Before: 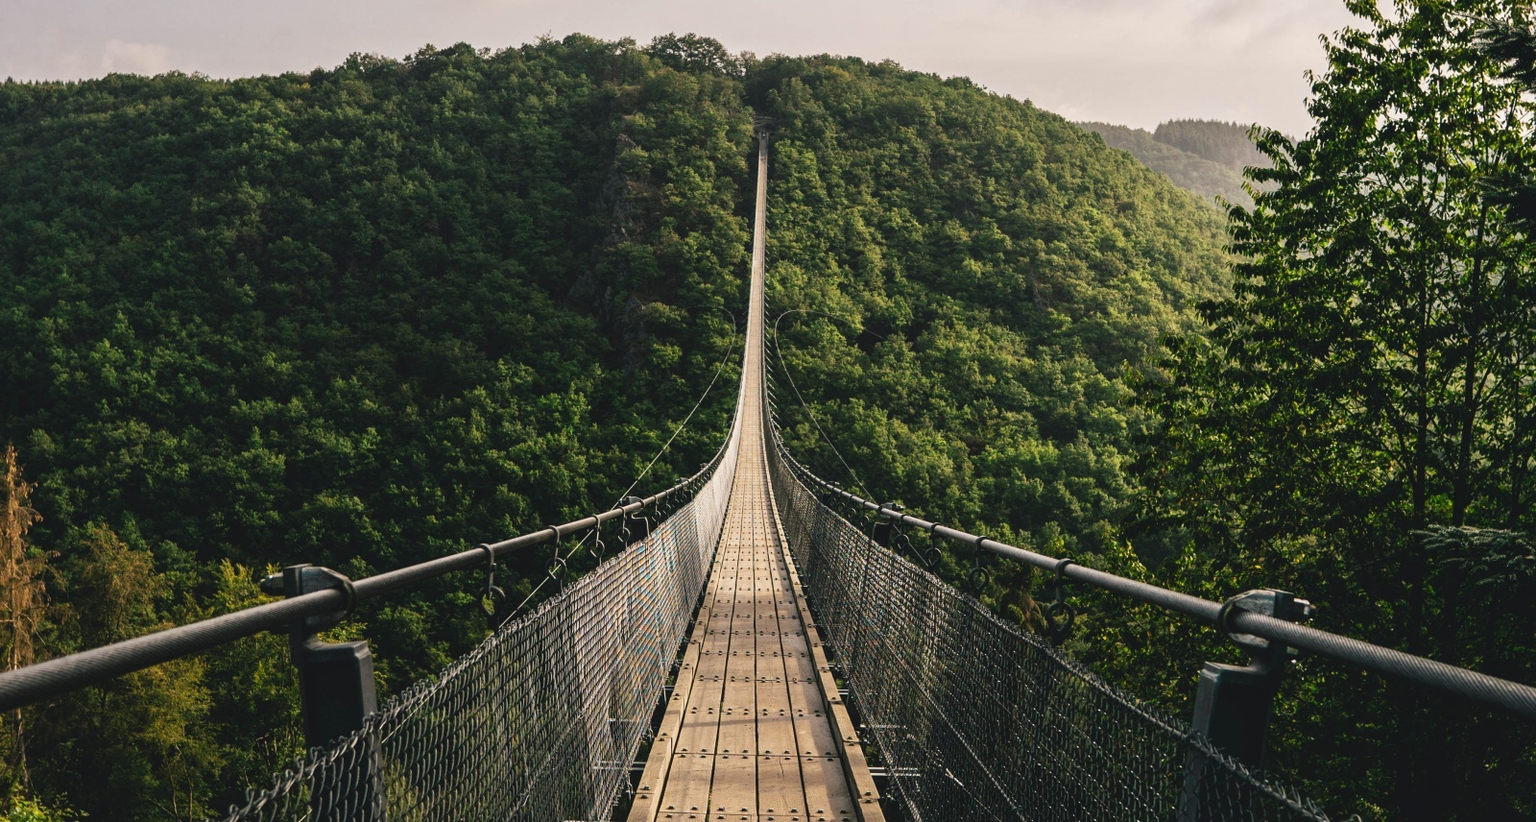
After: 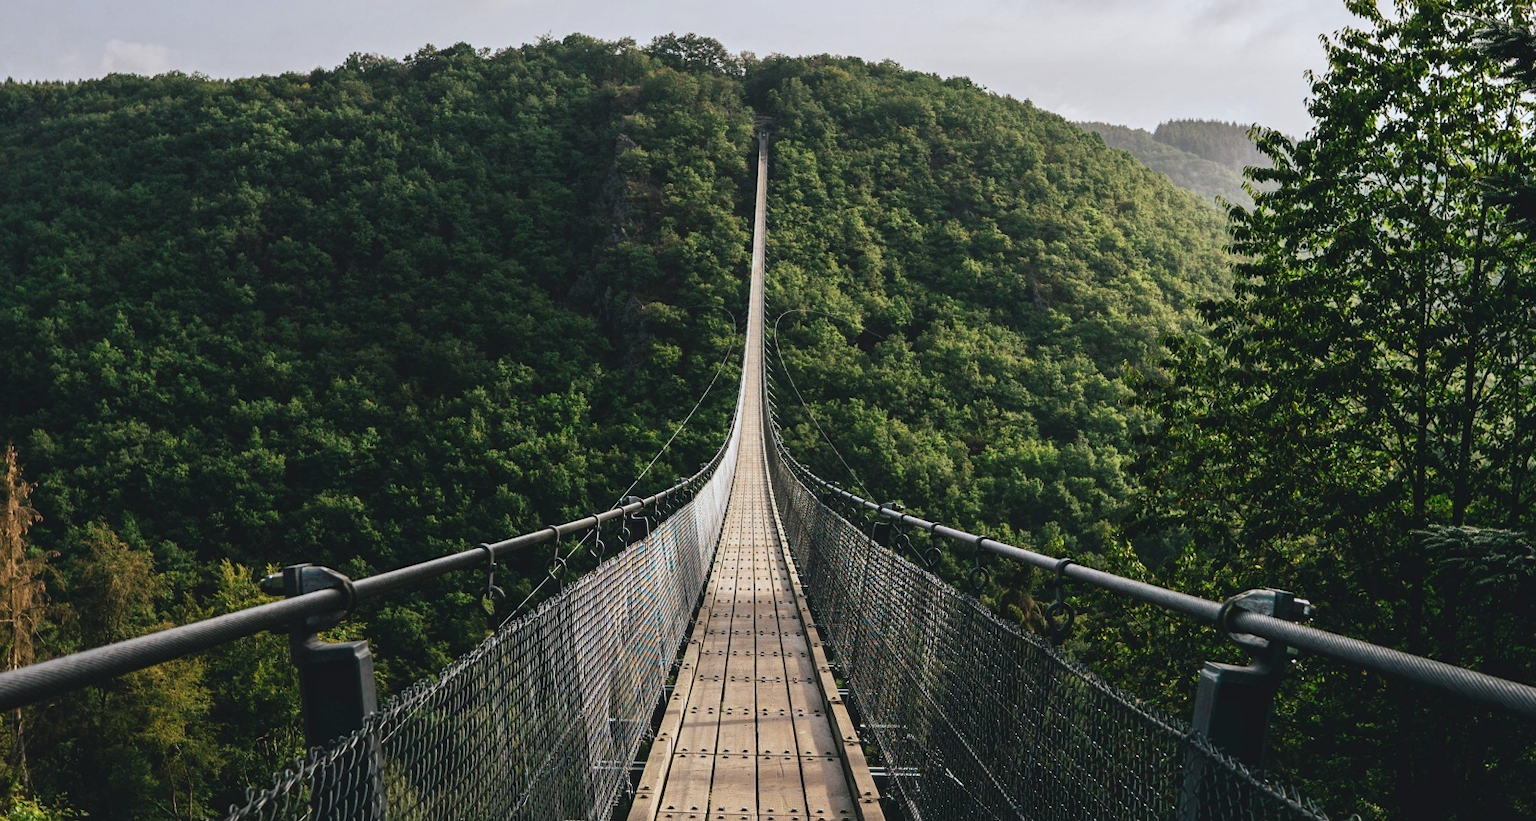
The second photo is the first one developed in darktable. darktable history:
color correction: highlights a* -3.74, highlights b* -10.6
